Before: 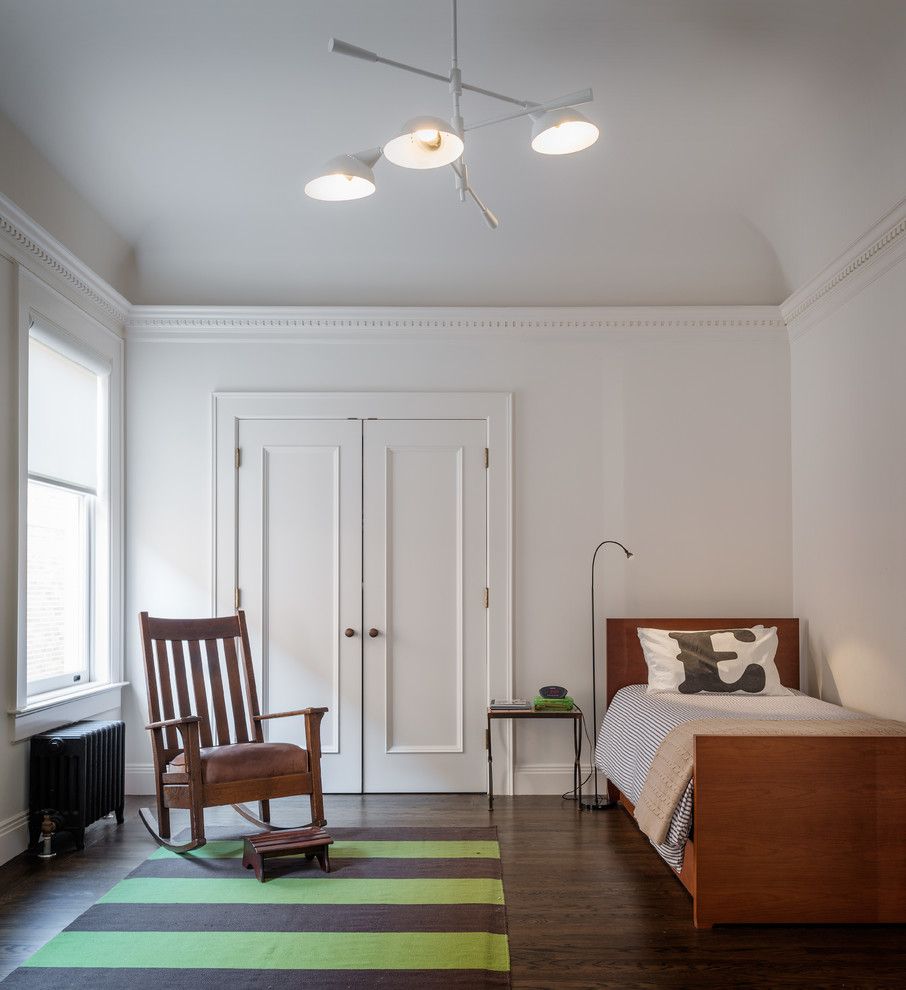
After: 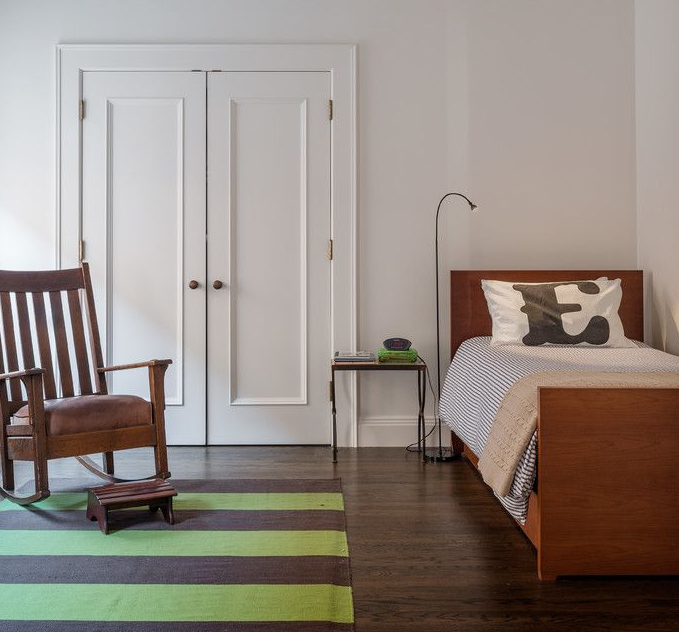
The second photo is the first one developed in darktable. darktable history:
crop and rotate: left 17.31%, top 35.17%, right 7.682%, bottom 0.93%
